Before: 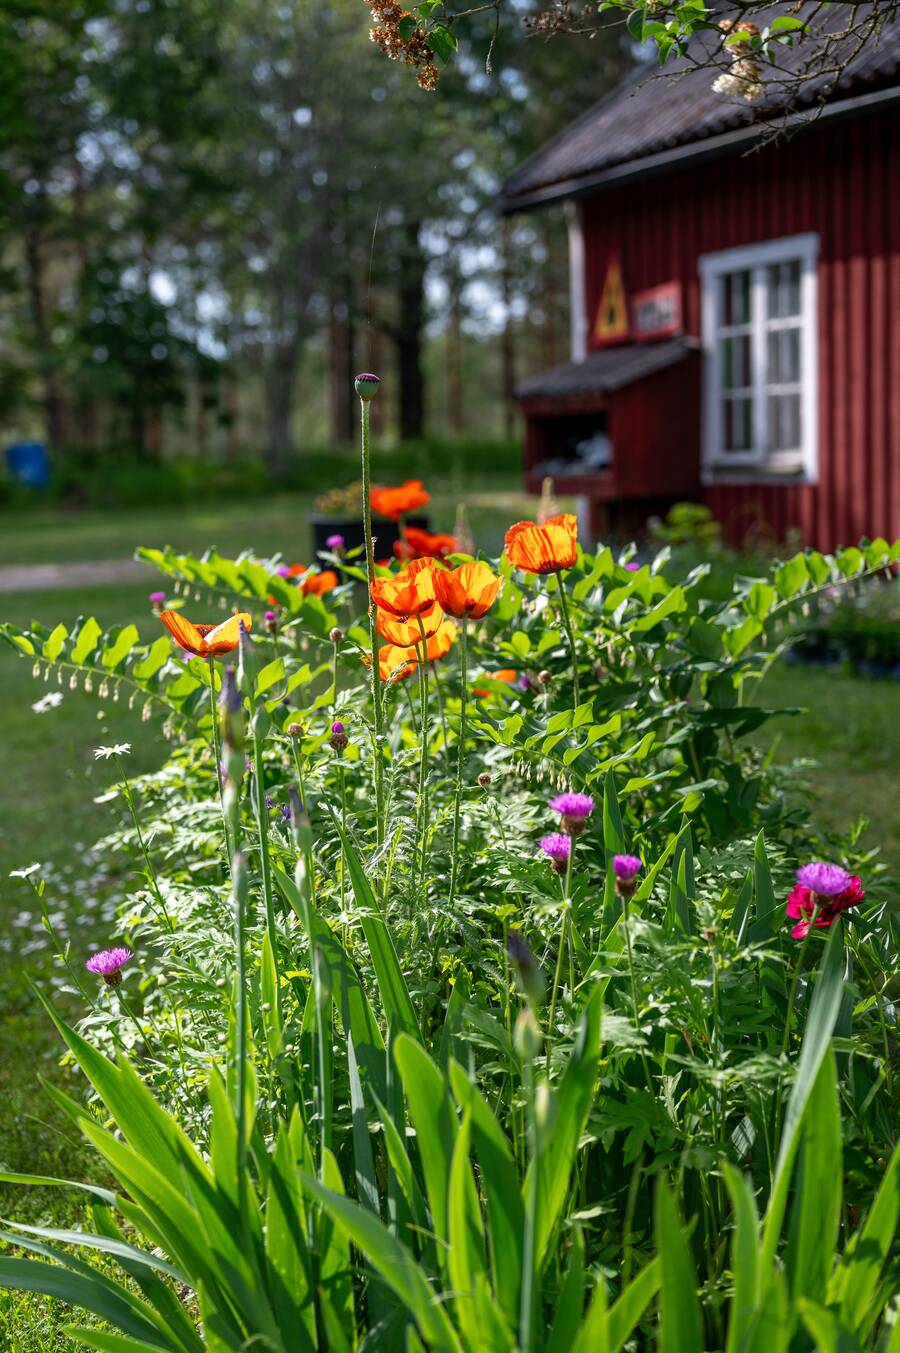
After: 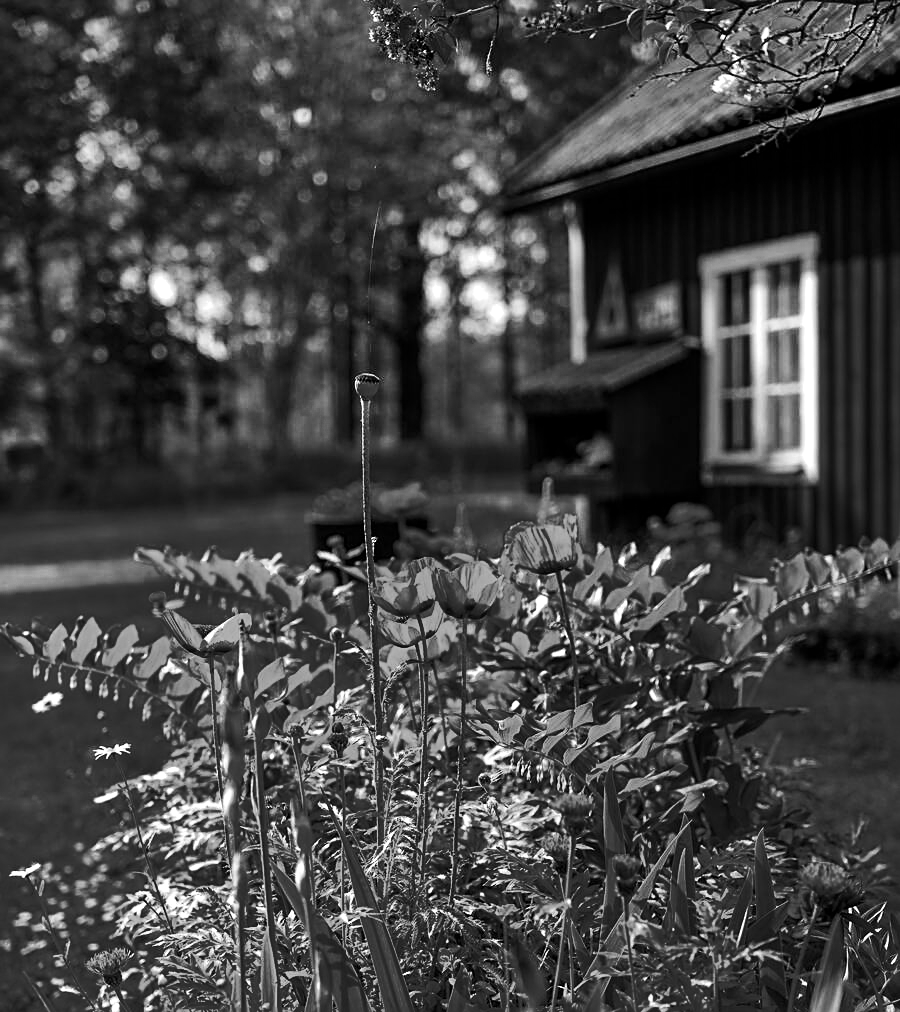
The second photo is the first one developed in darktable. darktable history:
contrast brightness saturation: contrast 0.2, brightness -0.11, saturation 0.1
crop: bottom 24.967%
sharpen: on, module defaults
color balance rgb: linear chroma grading › global chroma 42%, perceptual saturation grading › global saturation 42%, global vibrance 33%
exposure: exposure 0.648 EV, compensate highlight preservation false
monochrome: a -11.7, b 1.62, size 0.5, highlights 0.38
shadows and highlights: soften with gaussian
